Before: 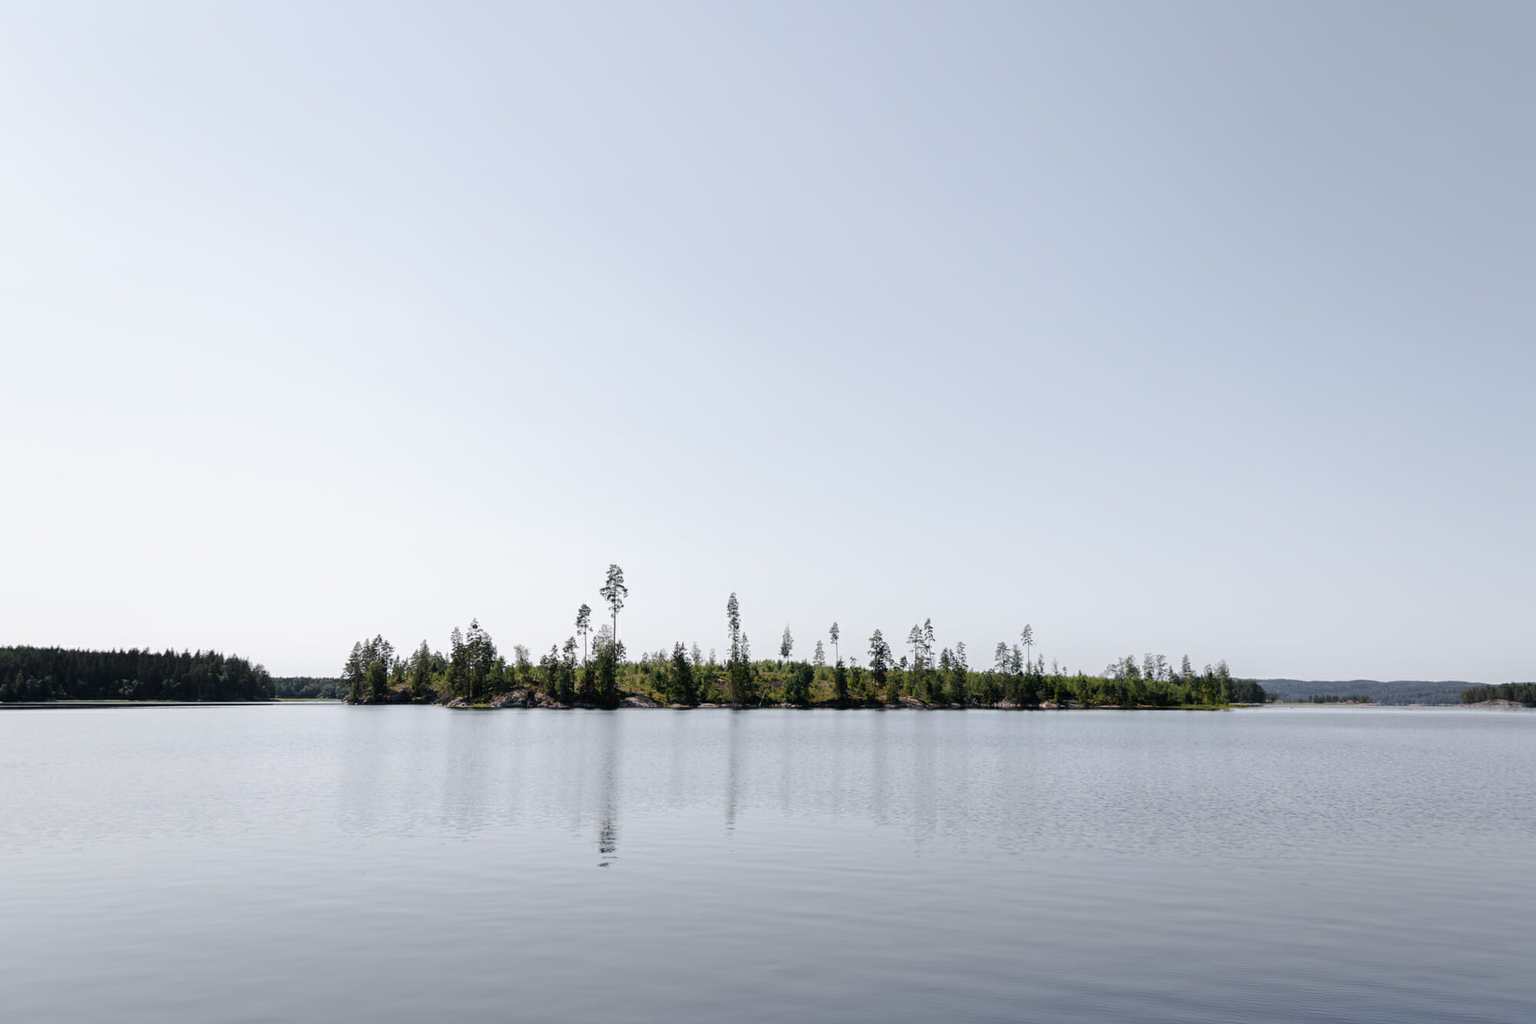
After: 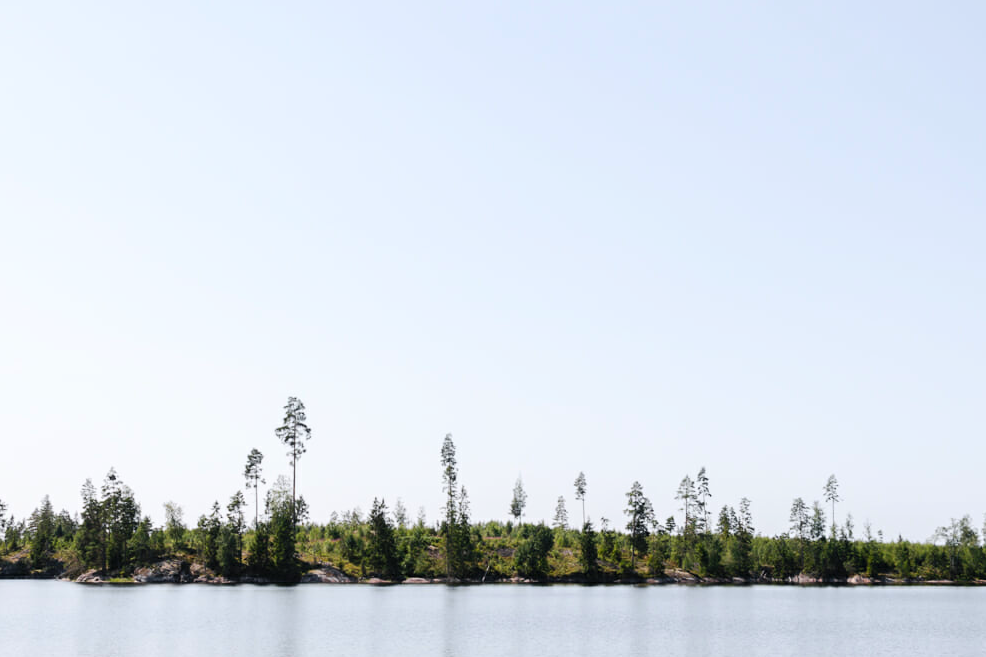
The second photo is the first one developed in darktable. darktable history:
crop: left 25.312%, top 25.424%, right 25.385%, bottom 25.08%
contrast brightness saturation: contrast 0.195, brightness 0.159, saturation 0.222
